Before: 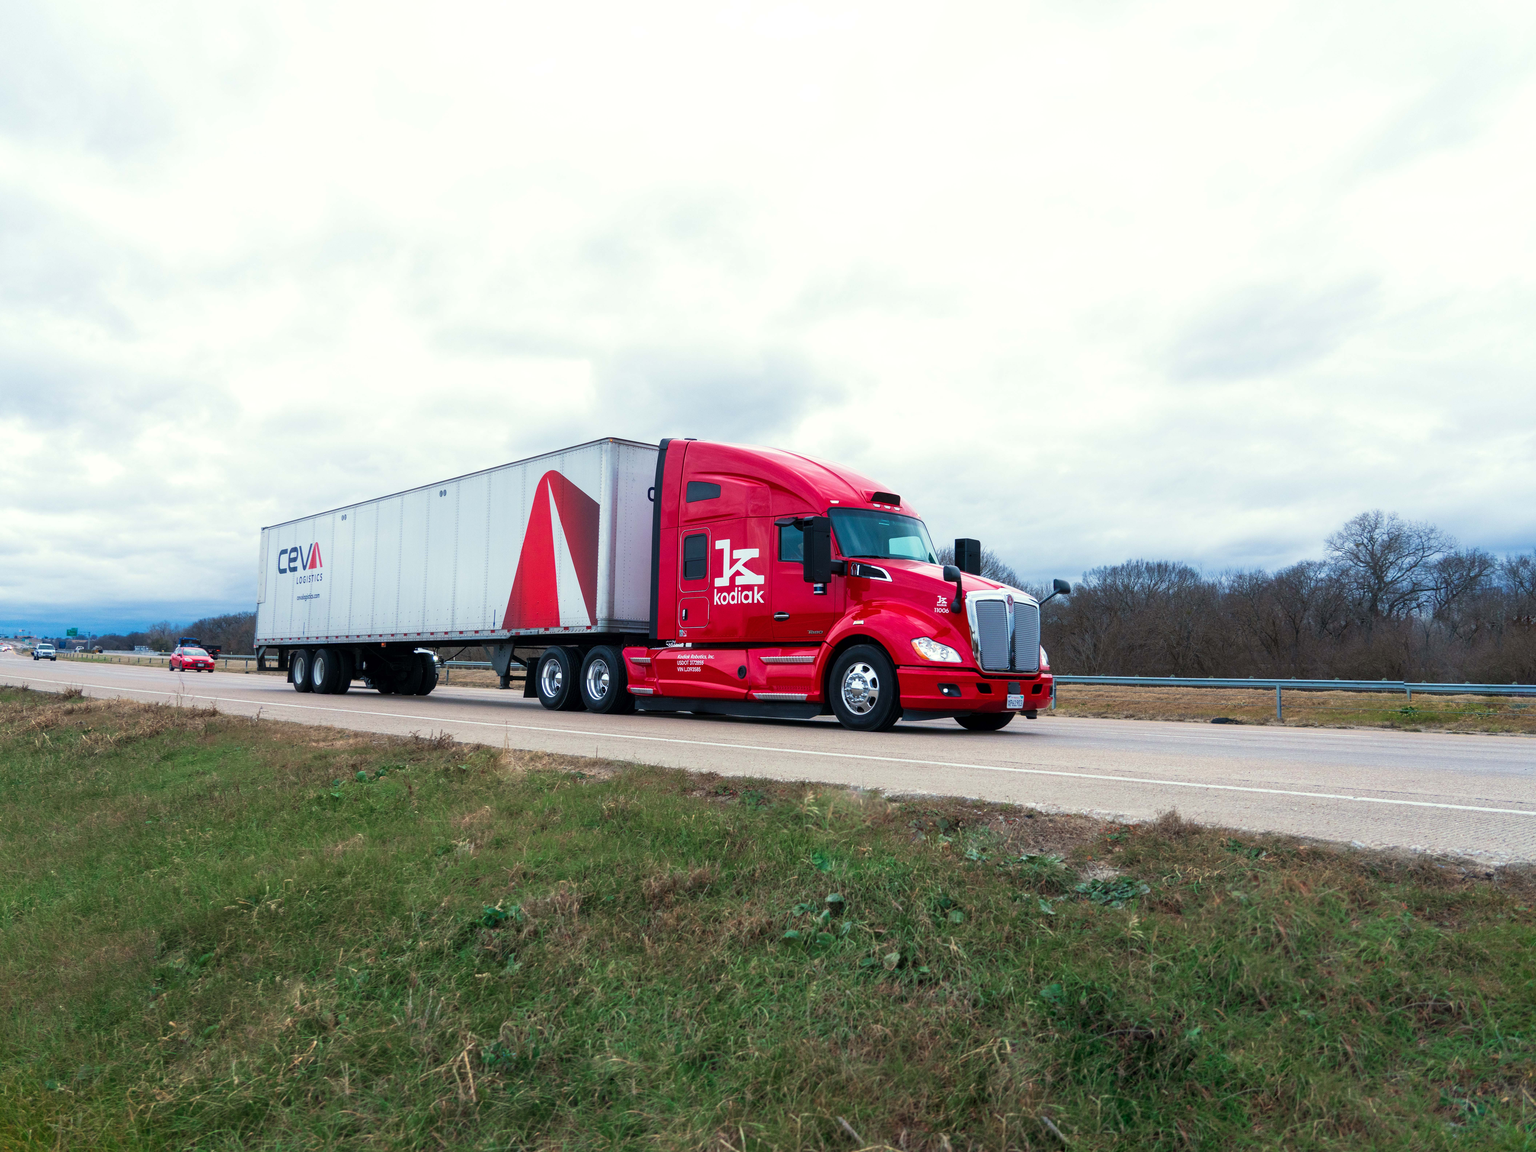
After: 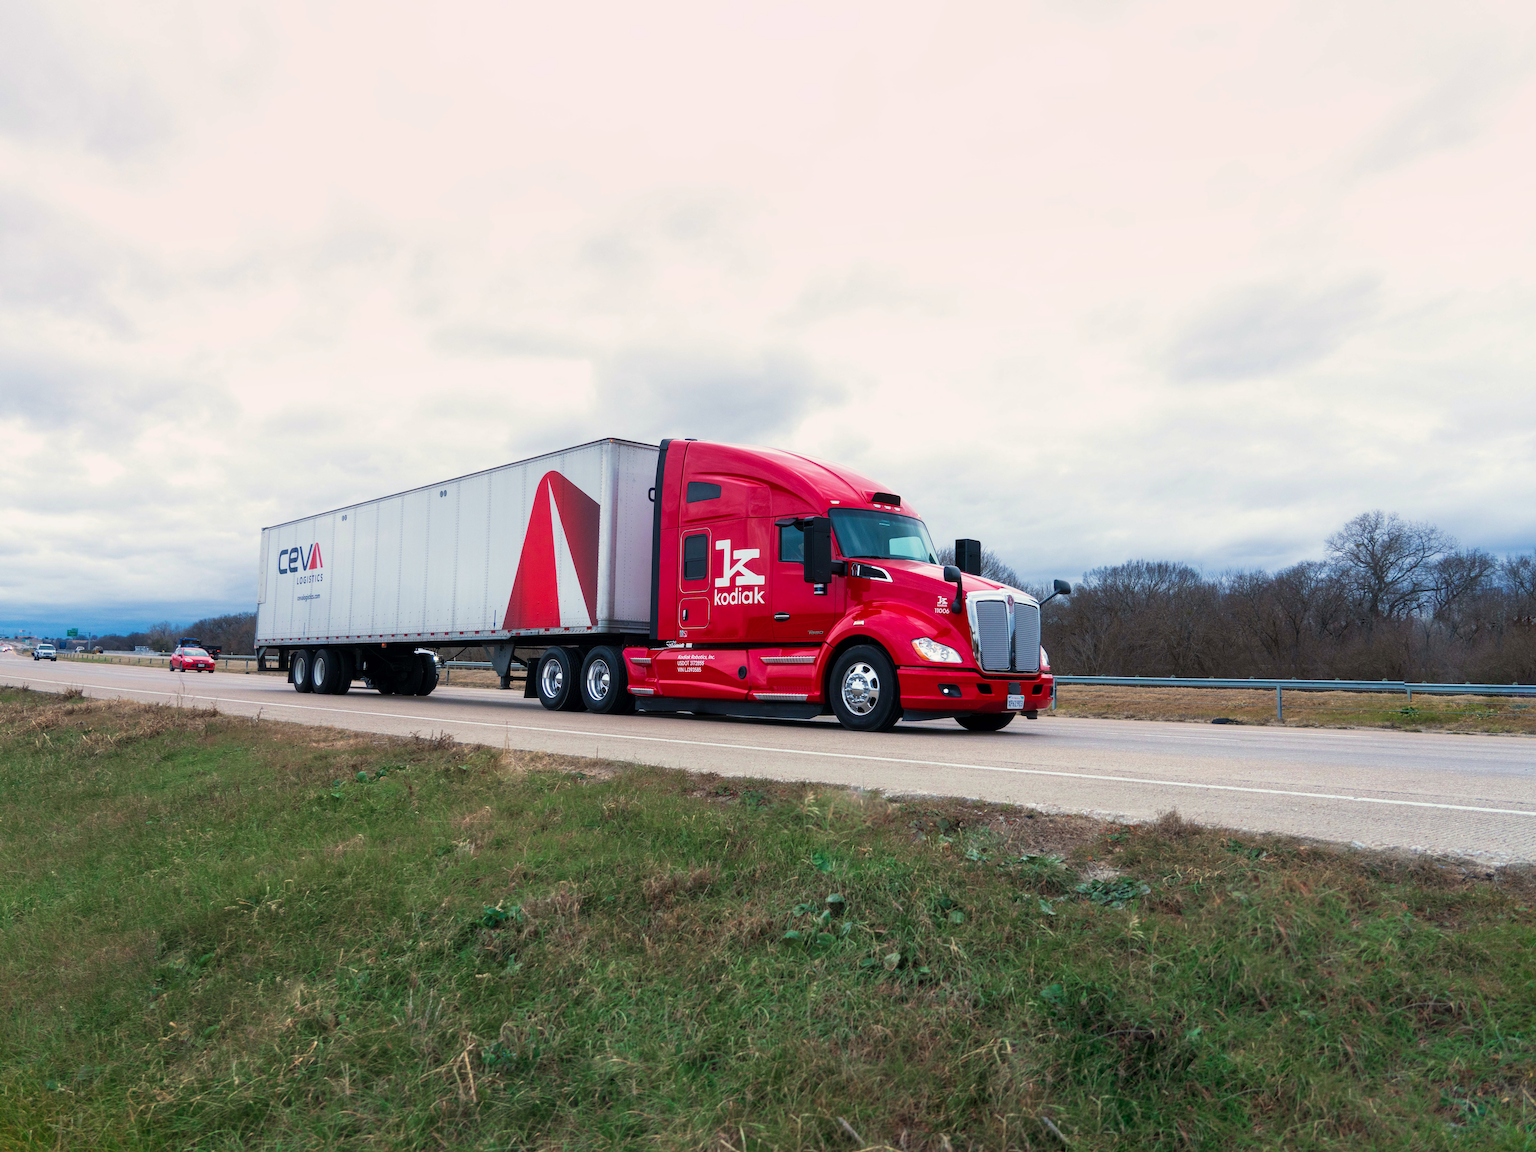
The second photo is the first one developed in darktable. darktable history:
white balance: emerald 1
graduated density: density 0.38 EV, hardness 21%, rotation -6.11°, saturation 32%
